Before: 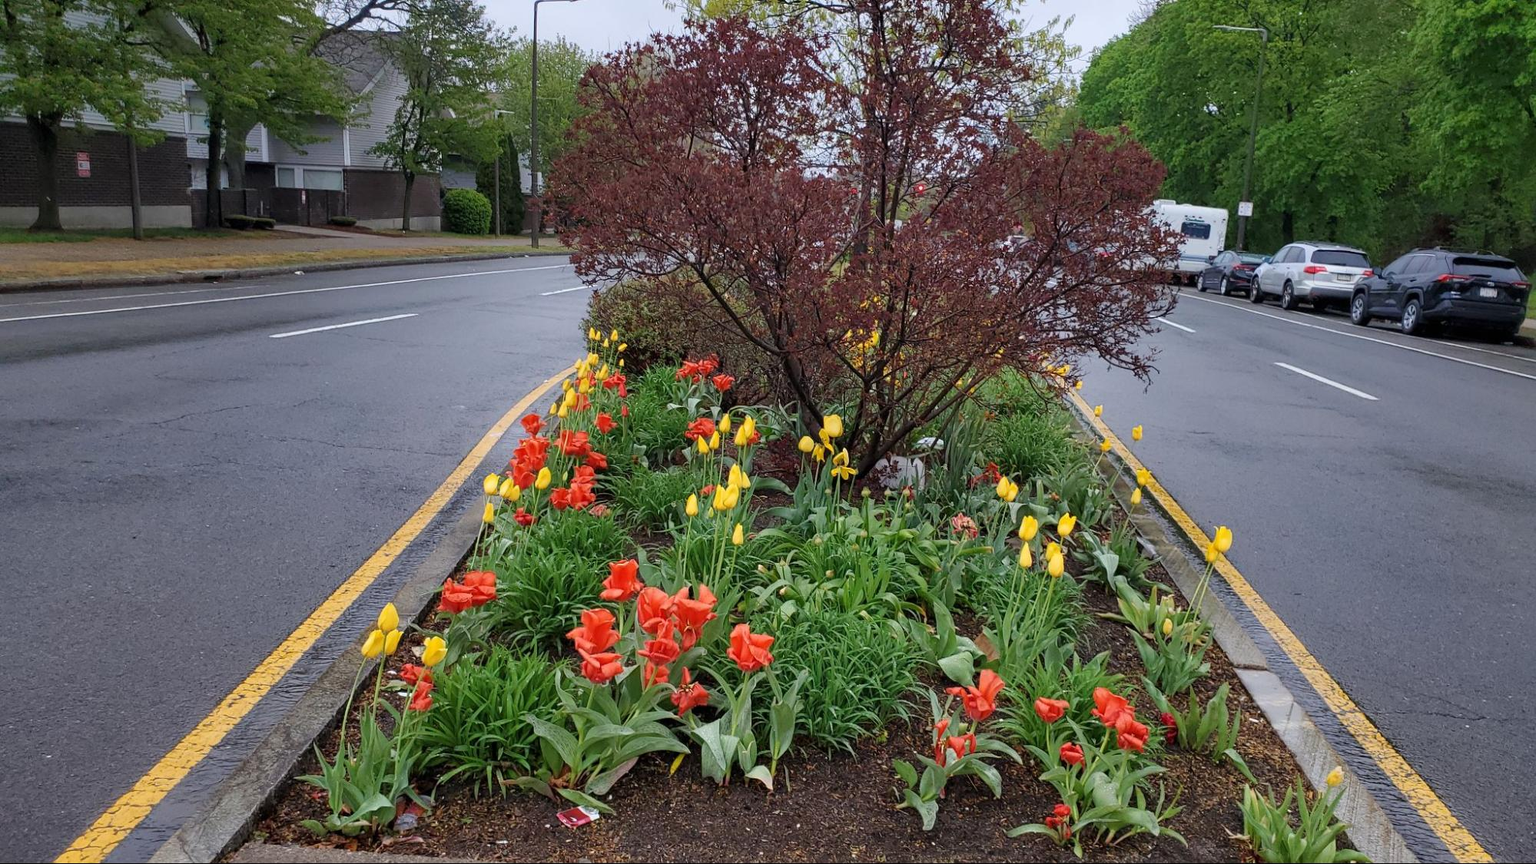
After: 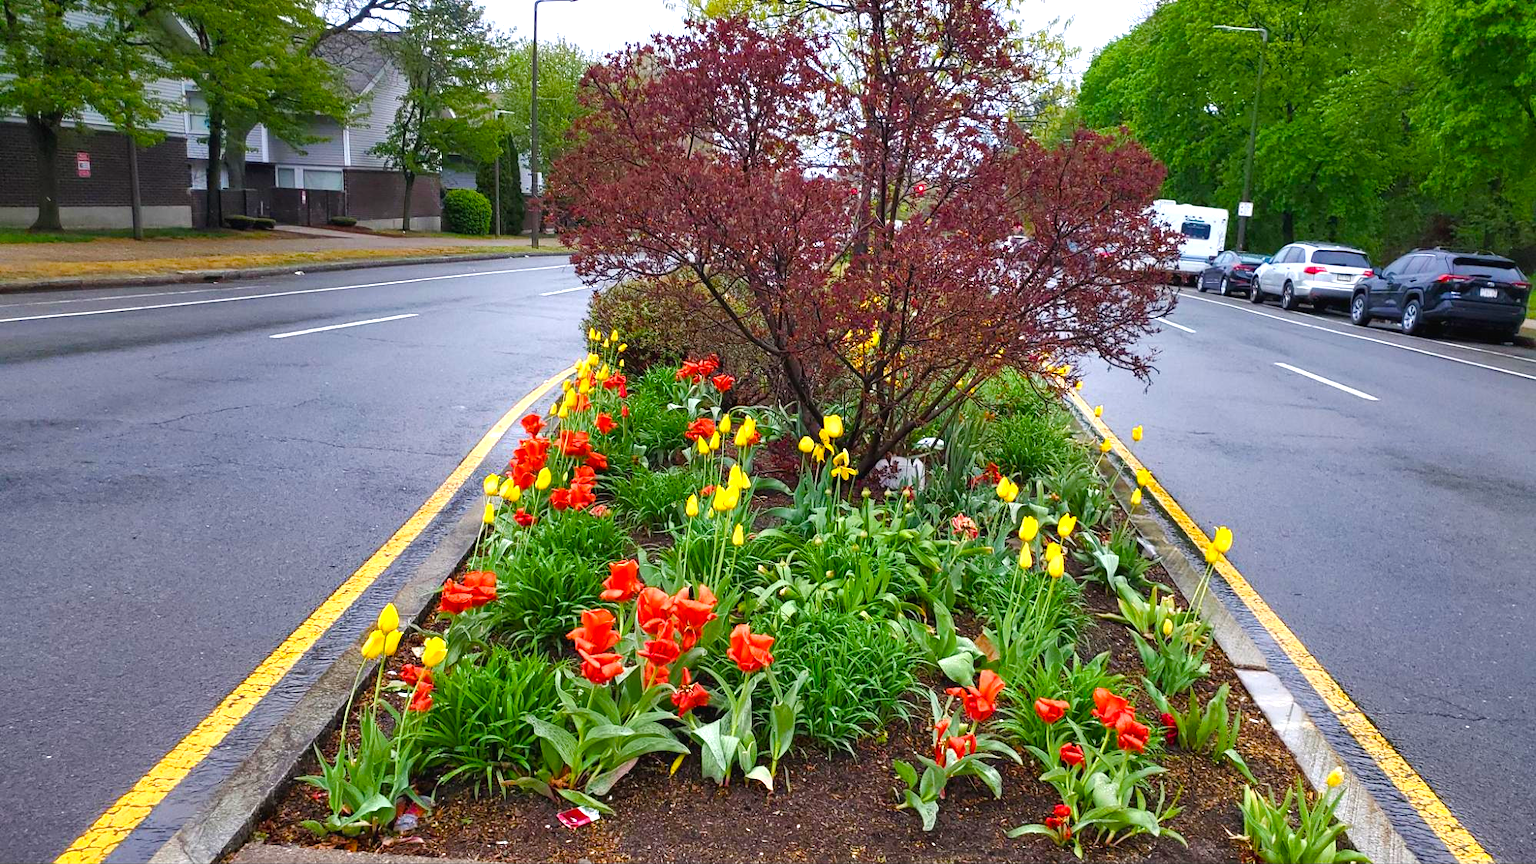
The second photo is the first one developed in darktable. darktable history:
exposure: exposure 0.504 EV, compensate highlight preservation false
color balance rgb: global offset › luminance 0.234%, perceptual saturation grading › global saturation 39.612%, perceptual saturation grading › highlights -25.525%, perceptual saturation grading › mid-tones 34.533%, perceptual saturation grading › shadows 35.539%, perceptual brilliance grading › global brilliance 1.891%, perceptual brilliance grading › highlights 8.755%, perceptual brilliance grading › shadows -3.636%
